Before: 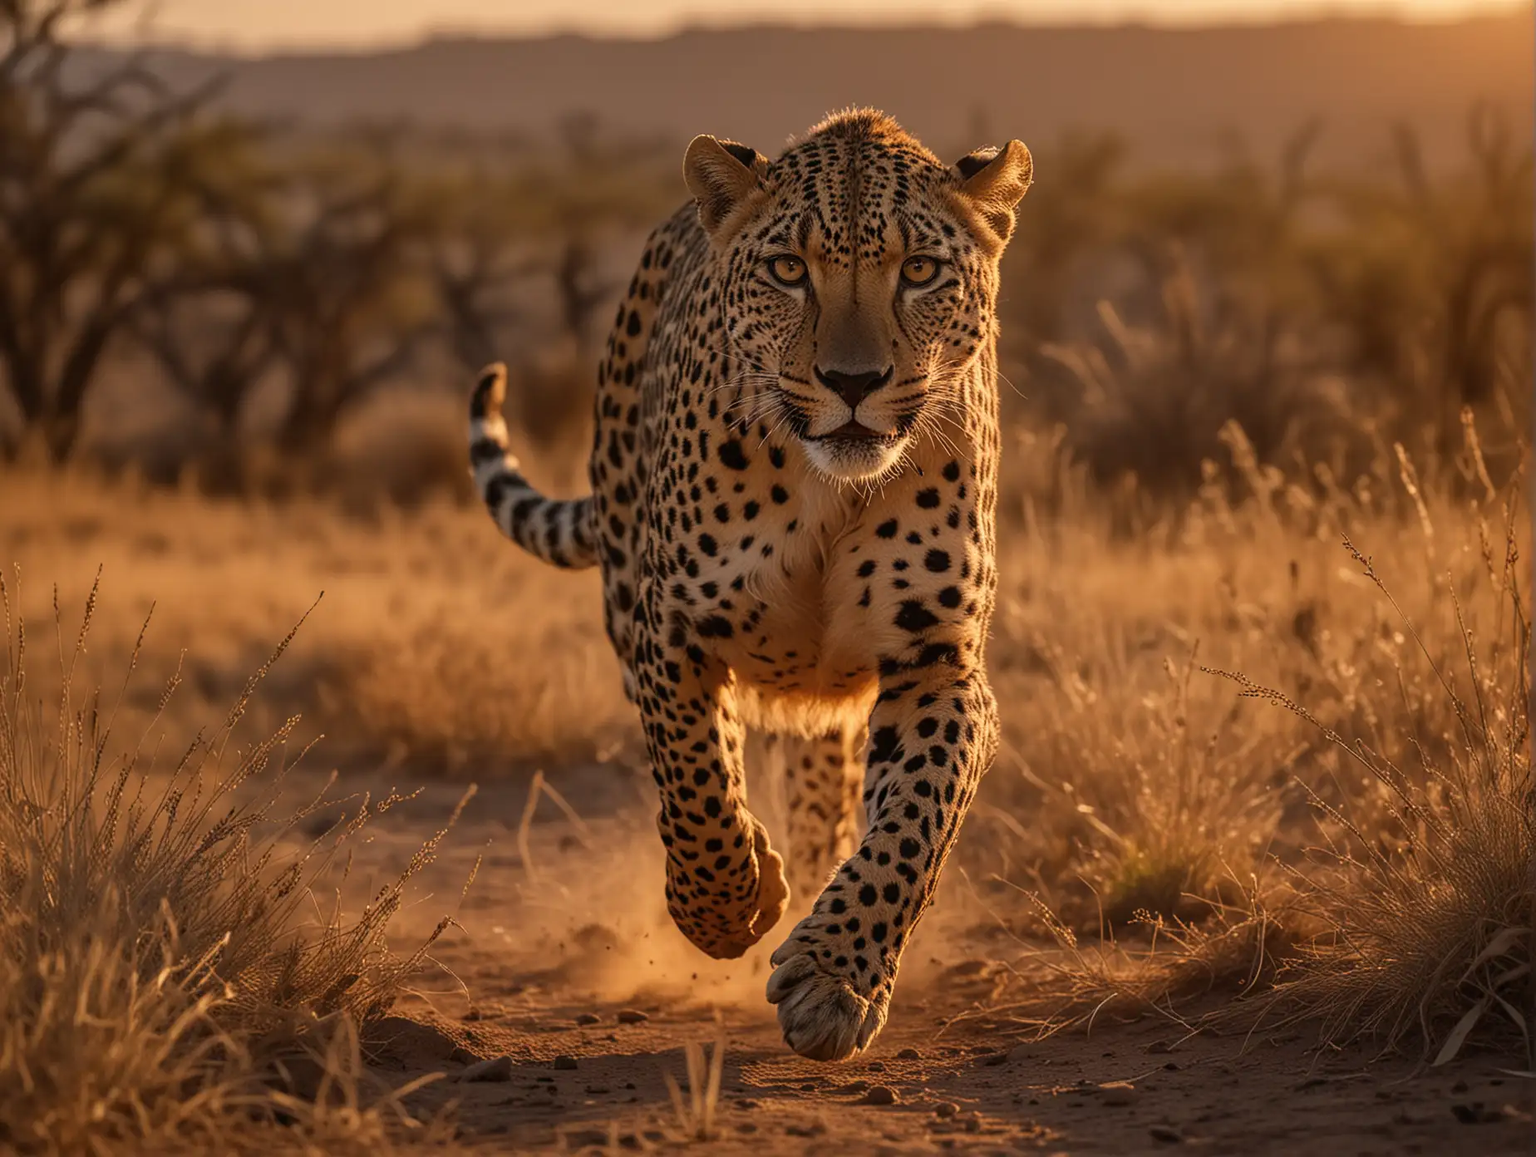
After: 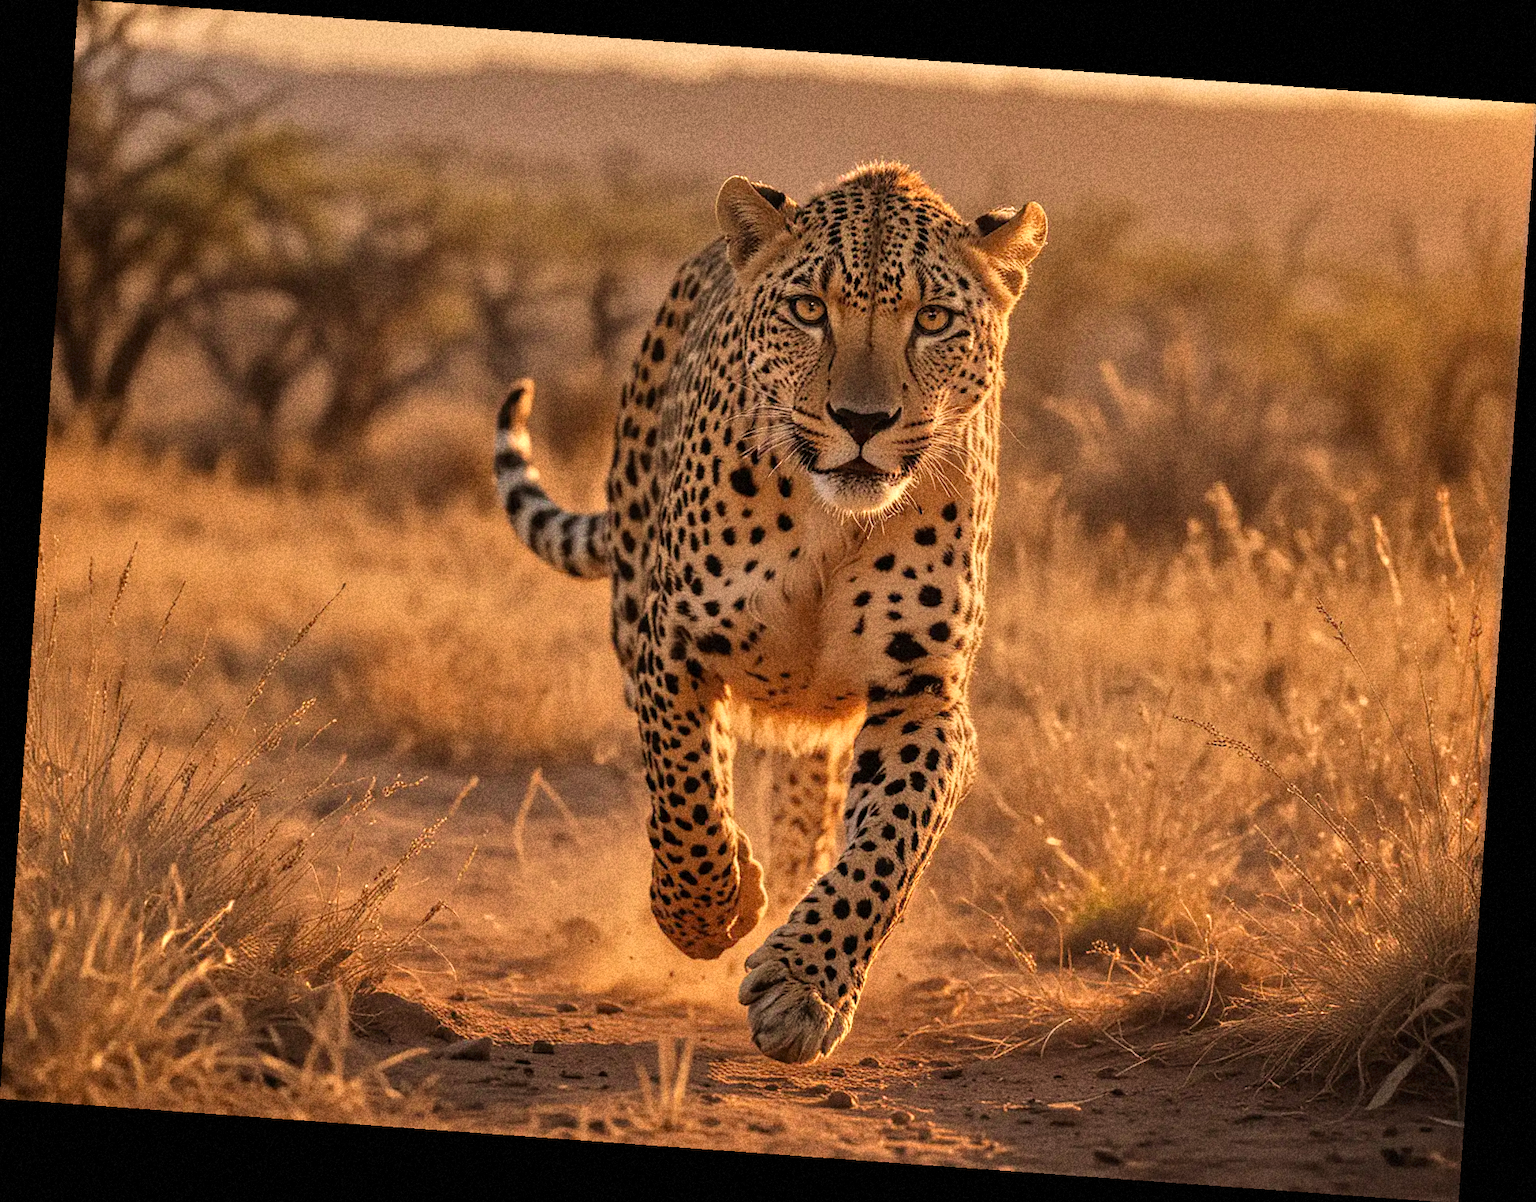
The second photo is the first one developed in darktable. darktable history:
exposure: exposure -0.242 EV, compensate highlight preservation false
rotate and perspective: rotation 4.1°, automatic cropping off
tone equalizer: -7 EV 0.15 EV, -6 EV 0.6 EV, -5 EV 1.15 EV, -4 EV 1.33 EV, -3 EV 1.15 EV, -2 EV 0.6 EV, -1 EV 0.15 EV, mask exposure compensation -0.5 EV
velvia: strength 27%
grain: coarseness 14.49 ISO, strength 48.04%, mid-tones bias 35%
